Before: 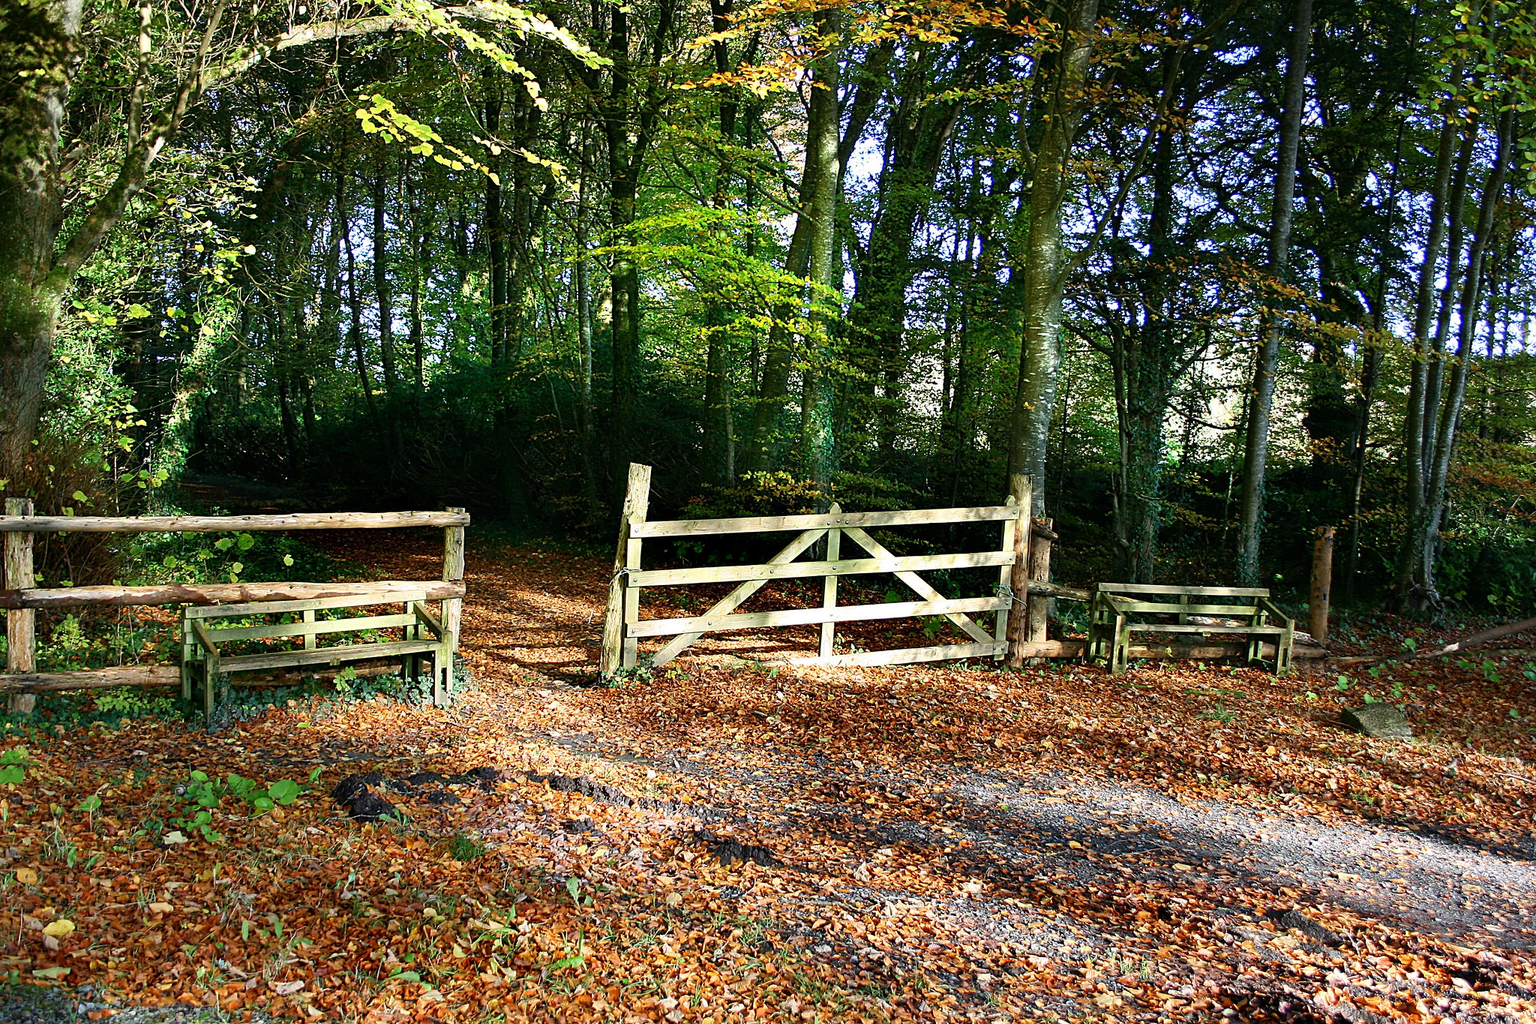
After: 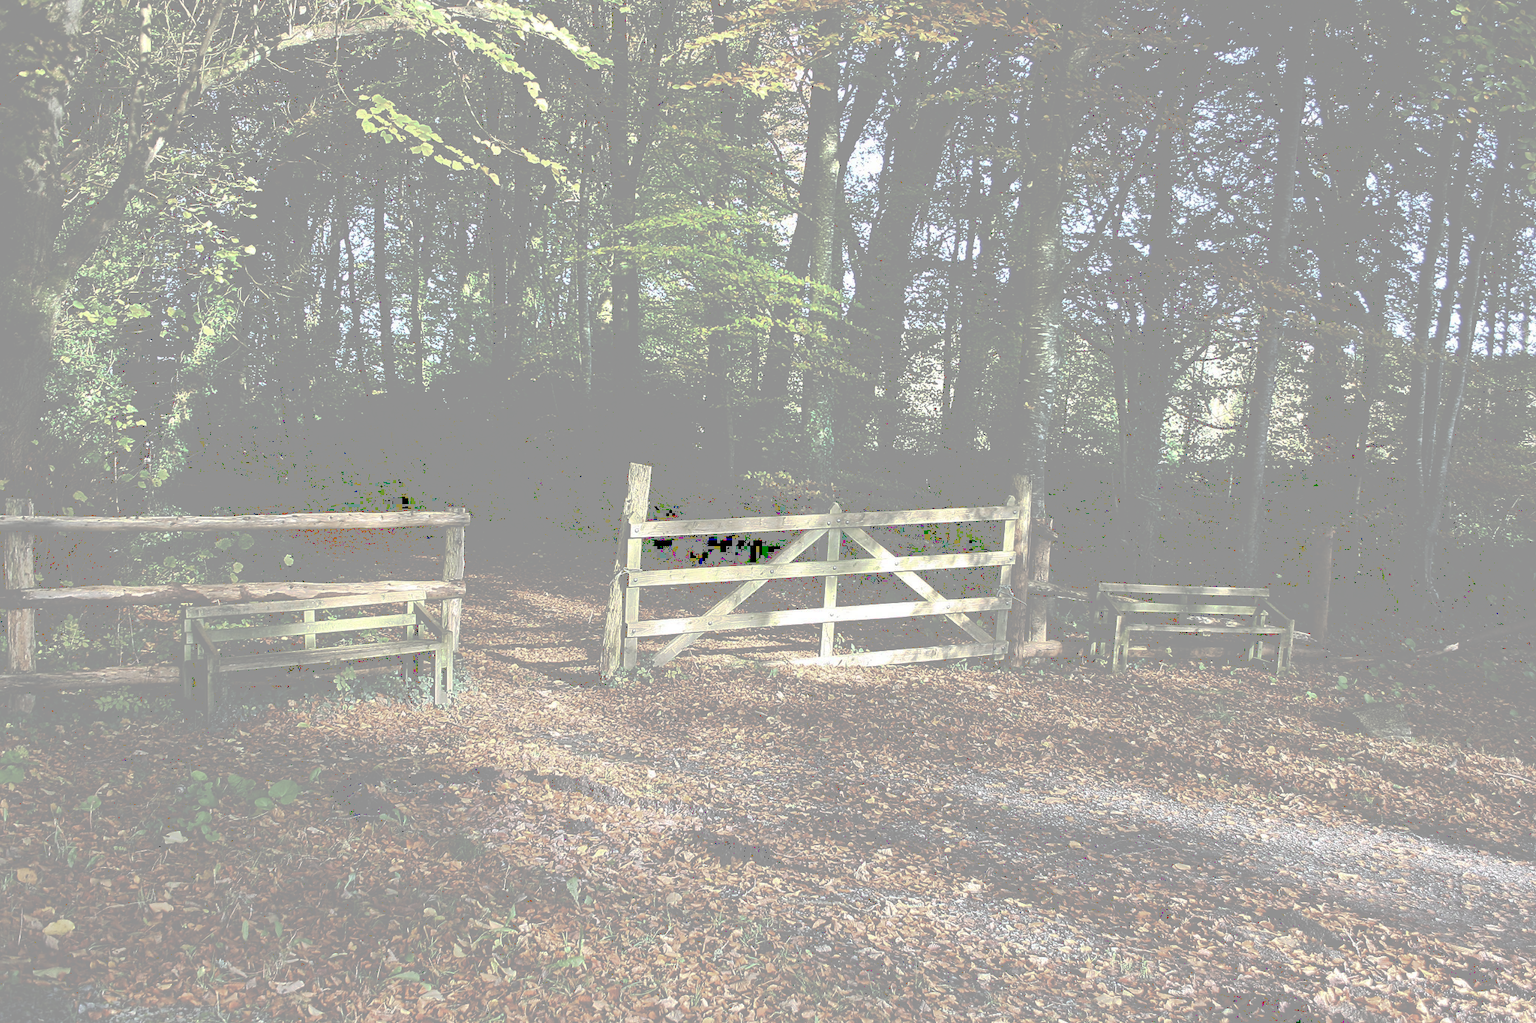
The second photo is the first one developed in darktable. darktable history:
contrast brightness saturation: contrast 0.1, saturation -0.36
tone curve: curves: ch0 [(0, 0) (0.003, 0.6) (0.011, 0.6) (0.025, 0.601) (0.044, 0.601) (0.069, 0.601) (0.1, 0.601) (0.136, 0.602) (0.177, 0.605) (0.224, 0.609) (0.277, 0.615) (0.335, 0.625) (0.399, 0.633) (0.468, 0.654) (0.543, 0.676) (0.623, 0.71) (0.709, 0.753) (0.801, 0.802) (0.898, 0.85) (1, 1)], preserve colors none
